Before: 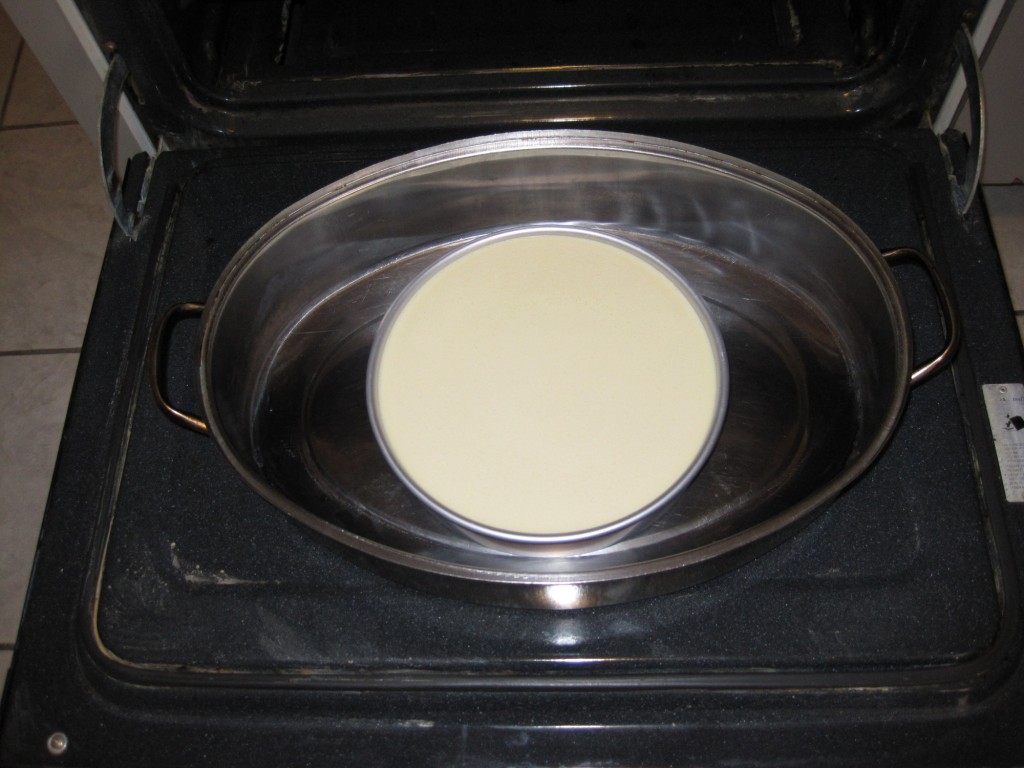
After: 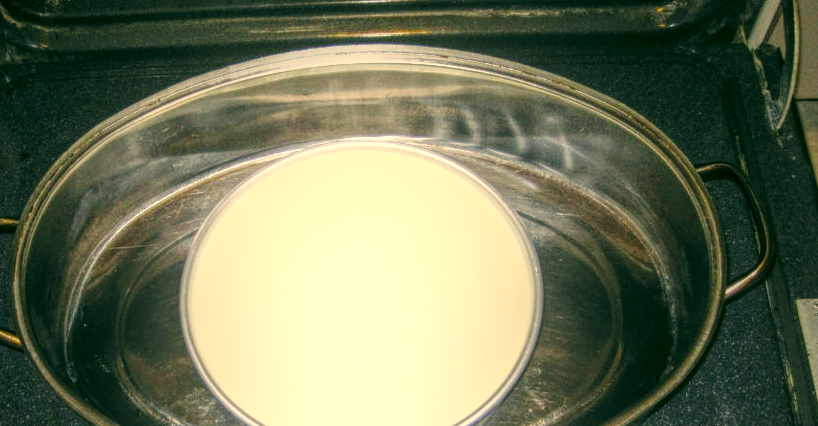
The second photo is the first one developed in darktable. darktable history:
local contrast: highlights 20%, shadows 27%, detail 200%, midtone range 0.2
base curve: curves: ch0 [(0, 0) (0.036, 0.025) (0.121, 0.166) (0.206, 0.329) (0.605, 0.79) (1, 1)], preserve colors none
crop: left 18.253%, top 11.11%, right 1.83%, bottom 33.364%
color correction: highlights a* 5.04, highlights b* 24.08, shadows a* -16.16, shadows b* 3.7
exposure: black level correction 0, exposure 1.292 EV, compensate highlight preservation false
